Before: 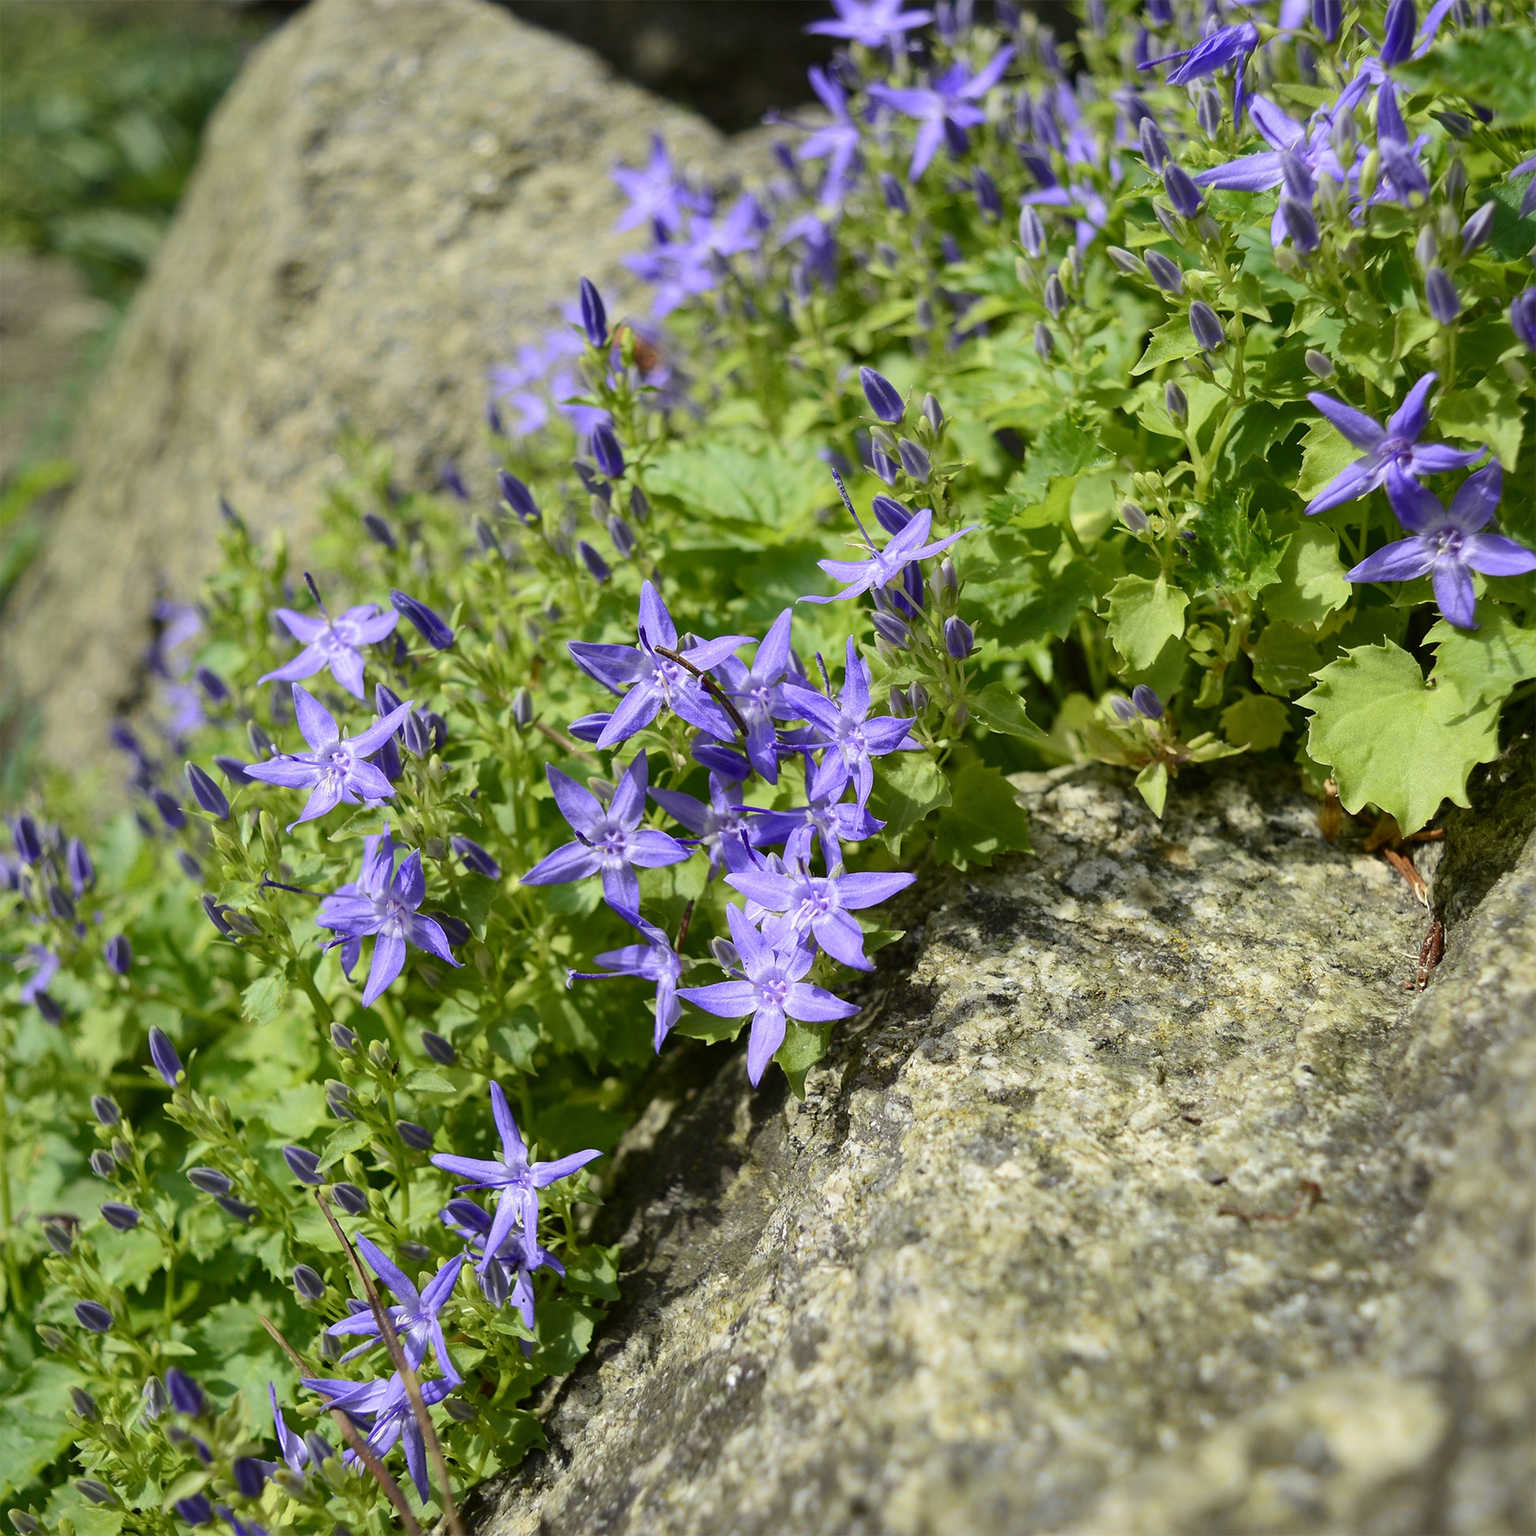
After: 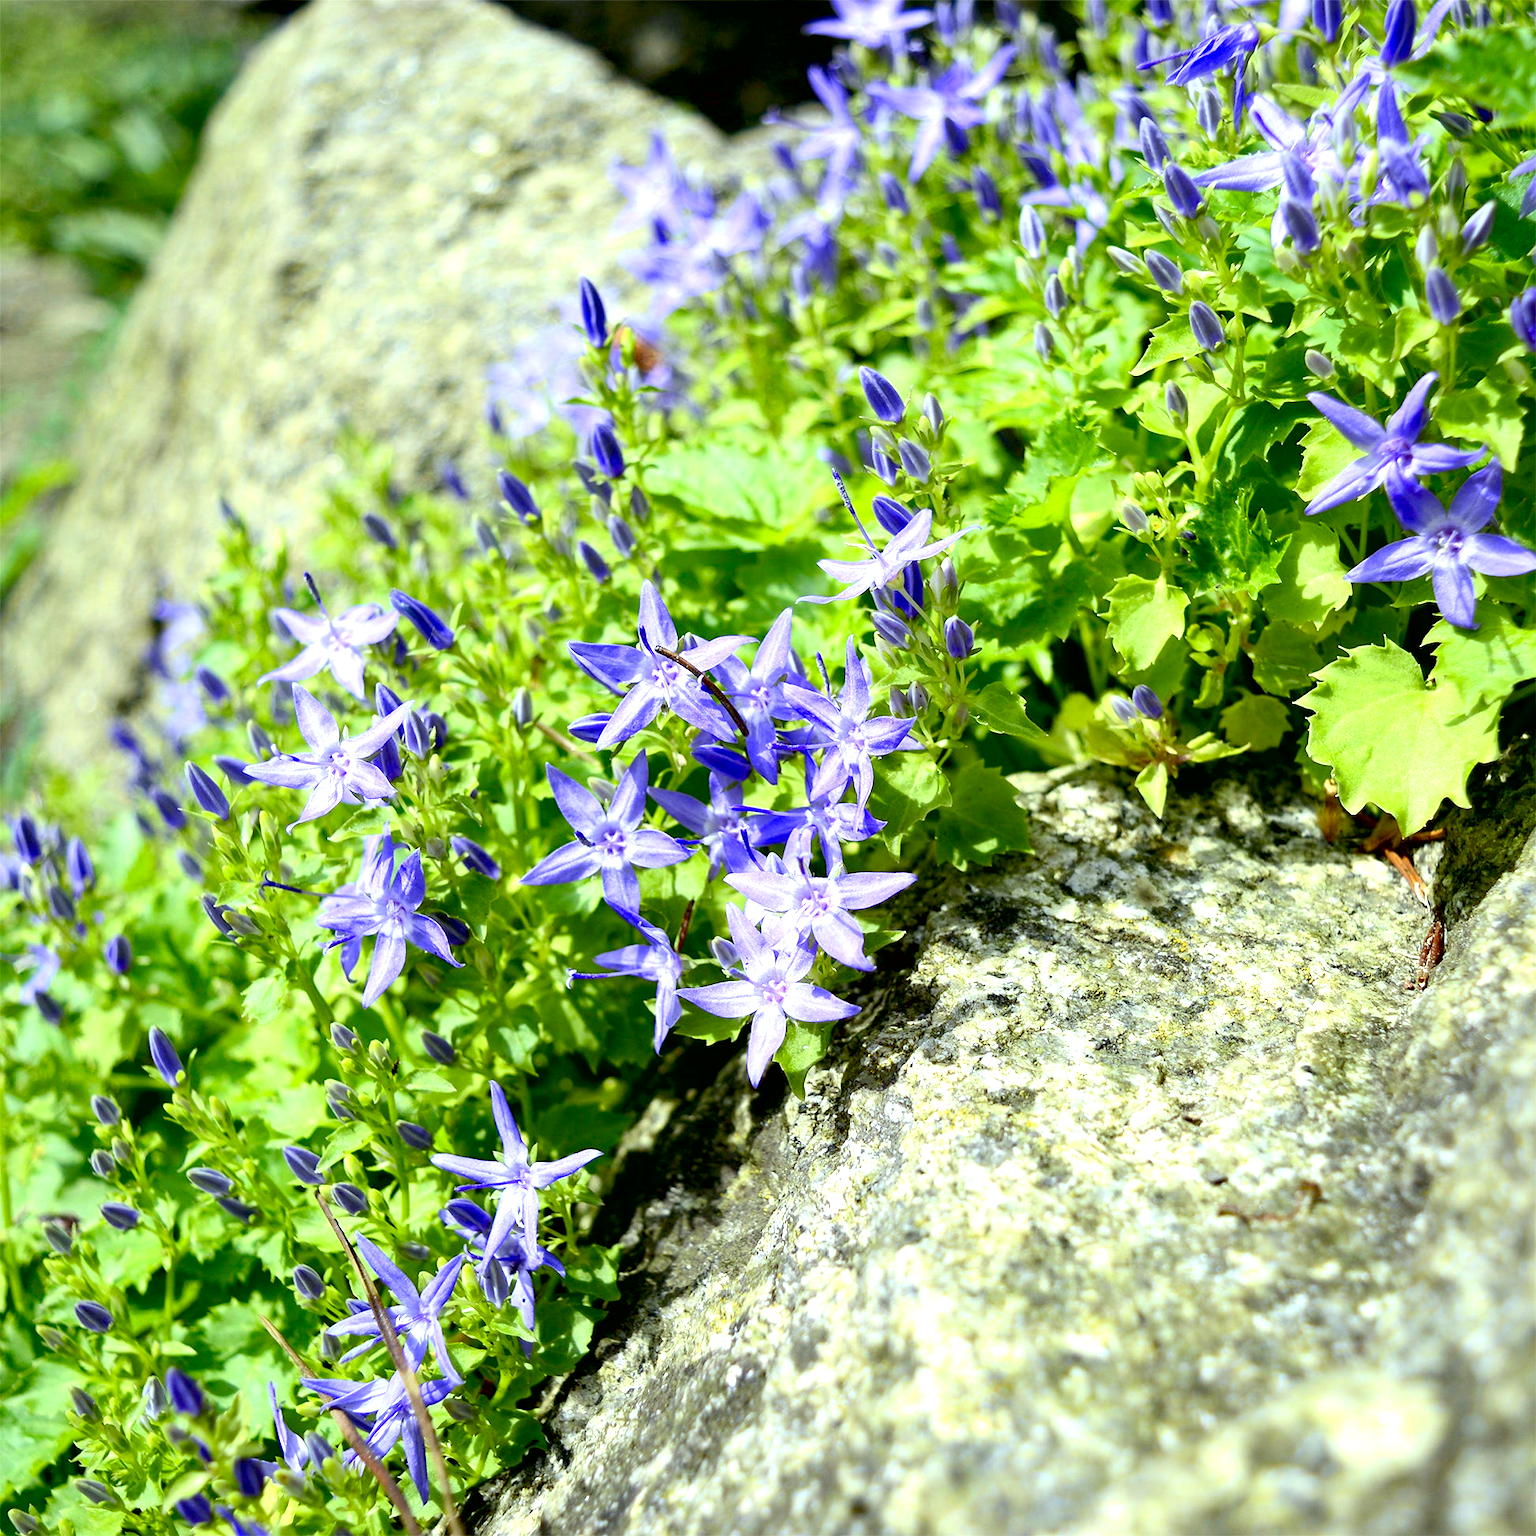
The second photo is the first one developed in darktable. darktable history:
contrast brightness saturation: contrast 0.08, saturation 0.2
white balance: red 0.925, blue 1.046
exposure: black level correction 0.011, exposure 1.088 EV, compensate exposure bias true, compensate highlight preservation false
